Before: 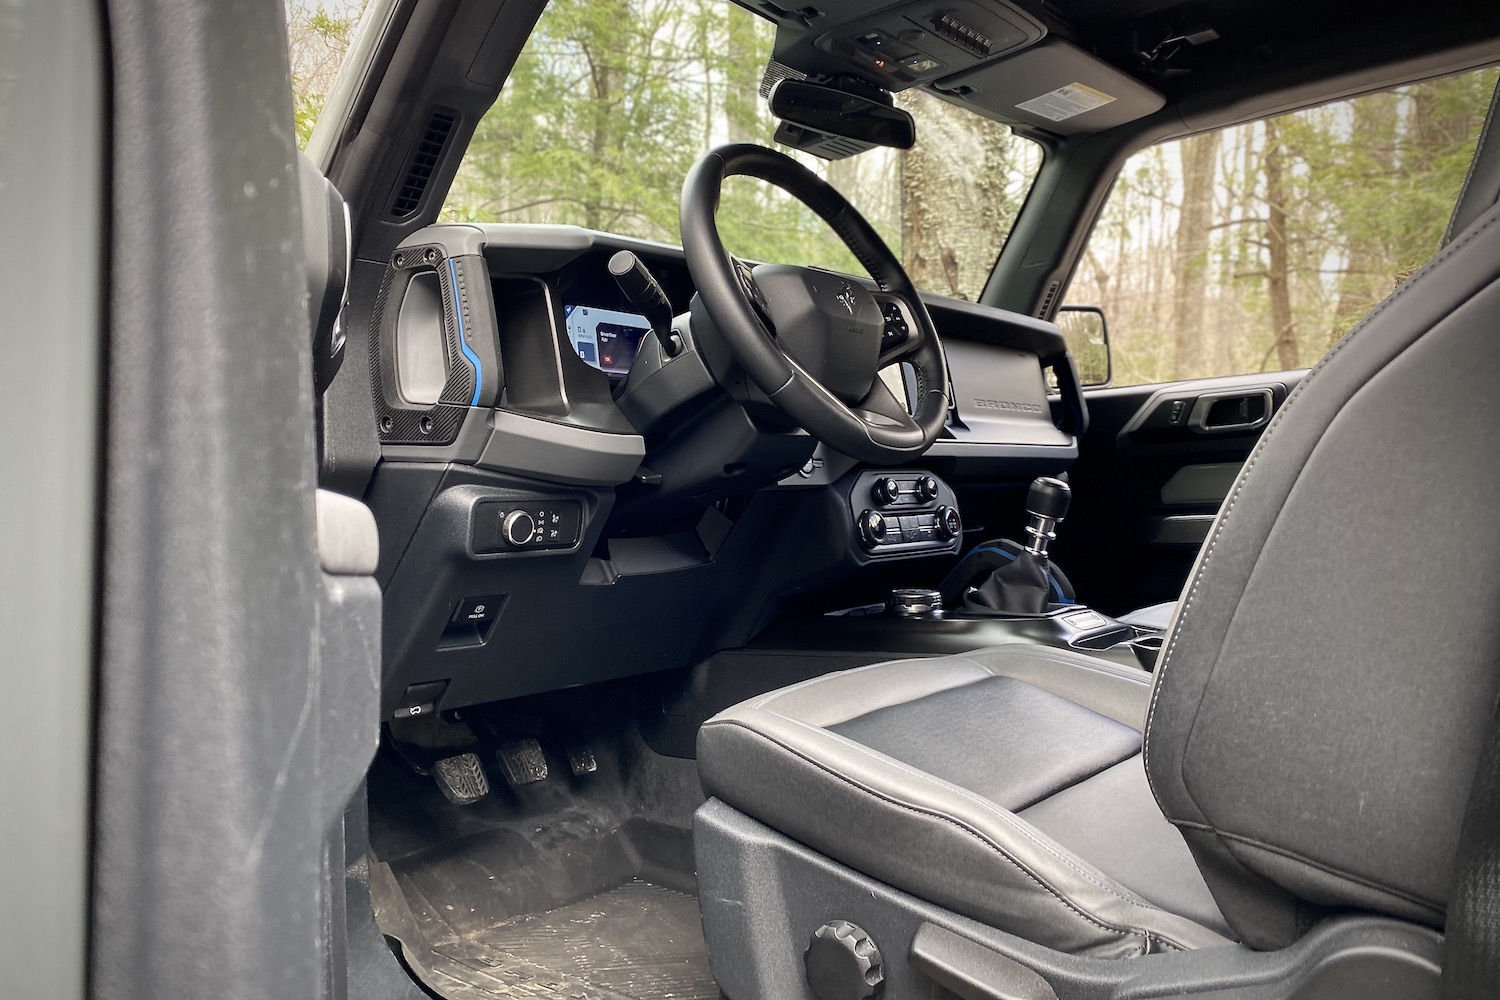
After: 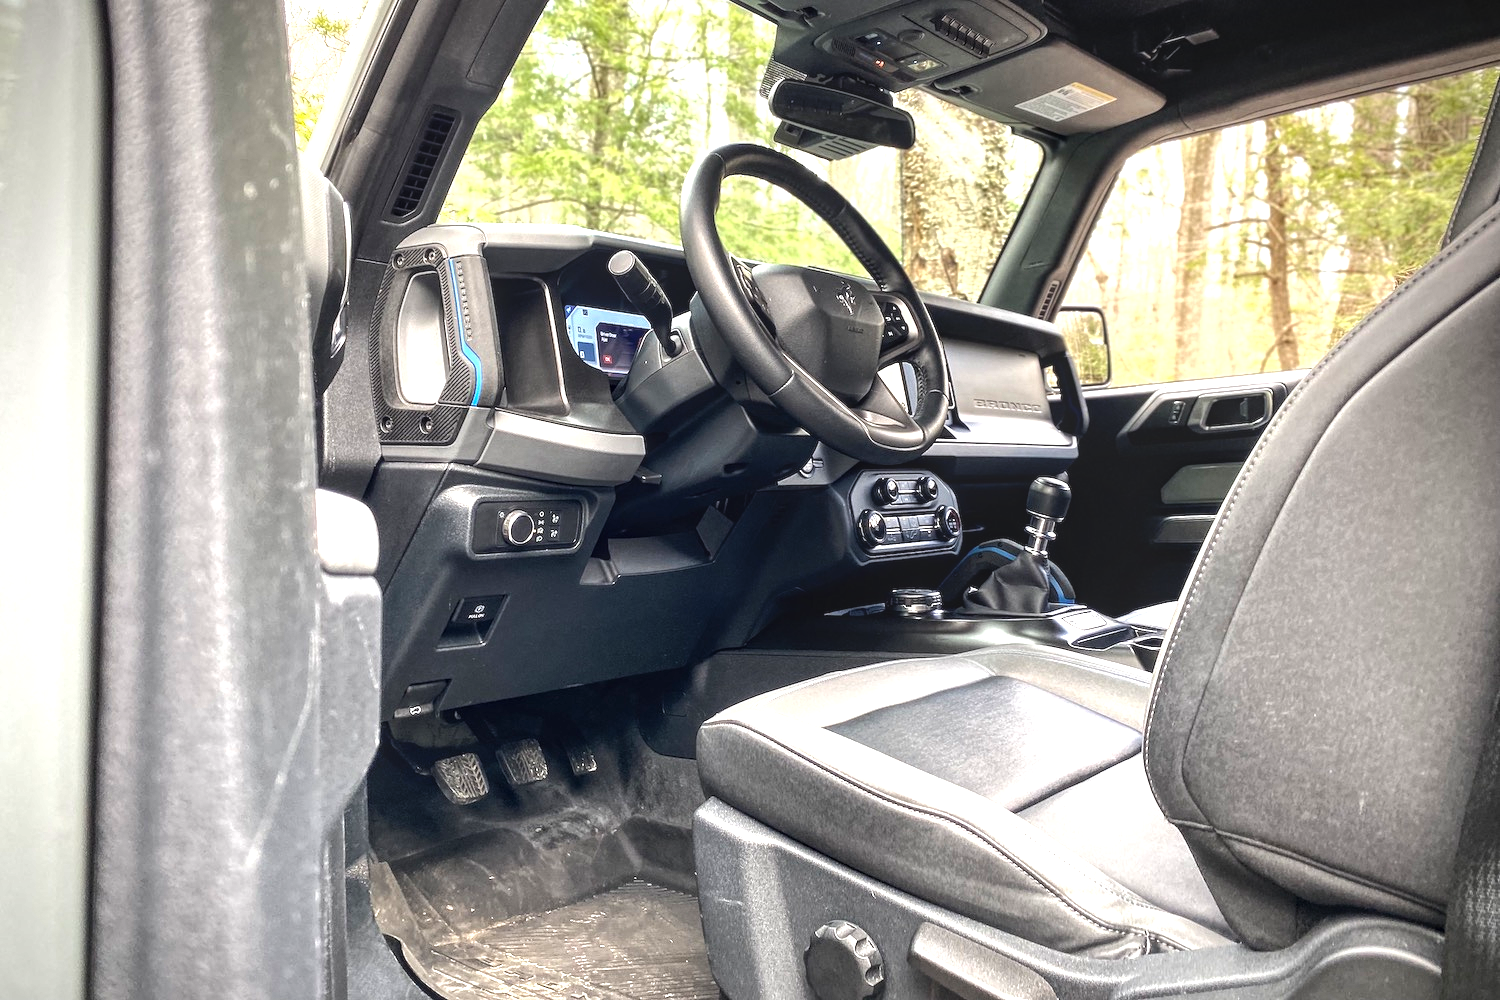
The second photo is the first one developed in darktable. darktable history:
exposure: black level correction 0, exposure 0.692 EV, compensate highlight preservation false
tone equalizer: -8 EV -0.444 EV, -7 EV -0.386 EV, -6 EV -0.367 EV, -5 EV -0.255 EV, -3 EV 0.255 EV, -2 EV 0.321 EV, -1 EV 0.38 EV, +0 EV 0.436 EV, edges refinement/feathering 500, mask exposure compensation -1.57 EV, preserve details no
local contrast: highlights 76%, shadows 55%, detail 177%, midtone range 0.208
